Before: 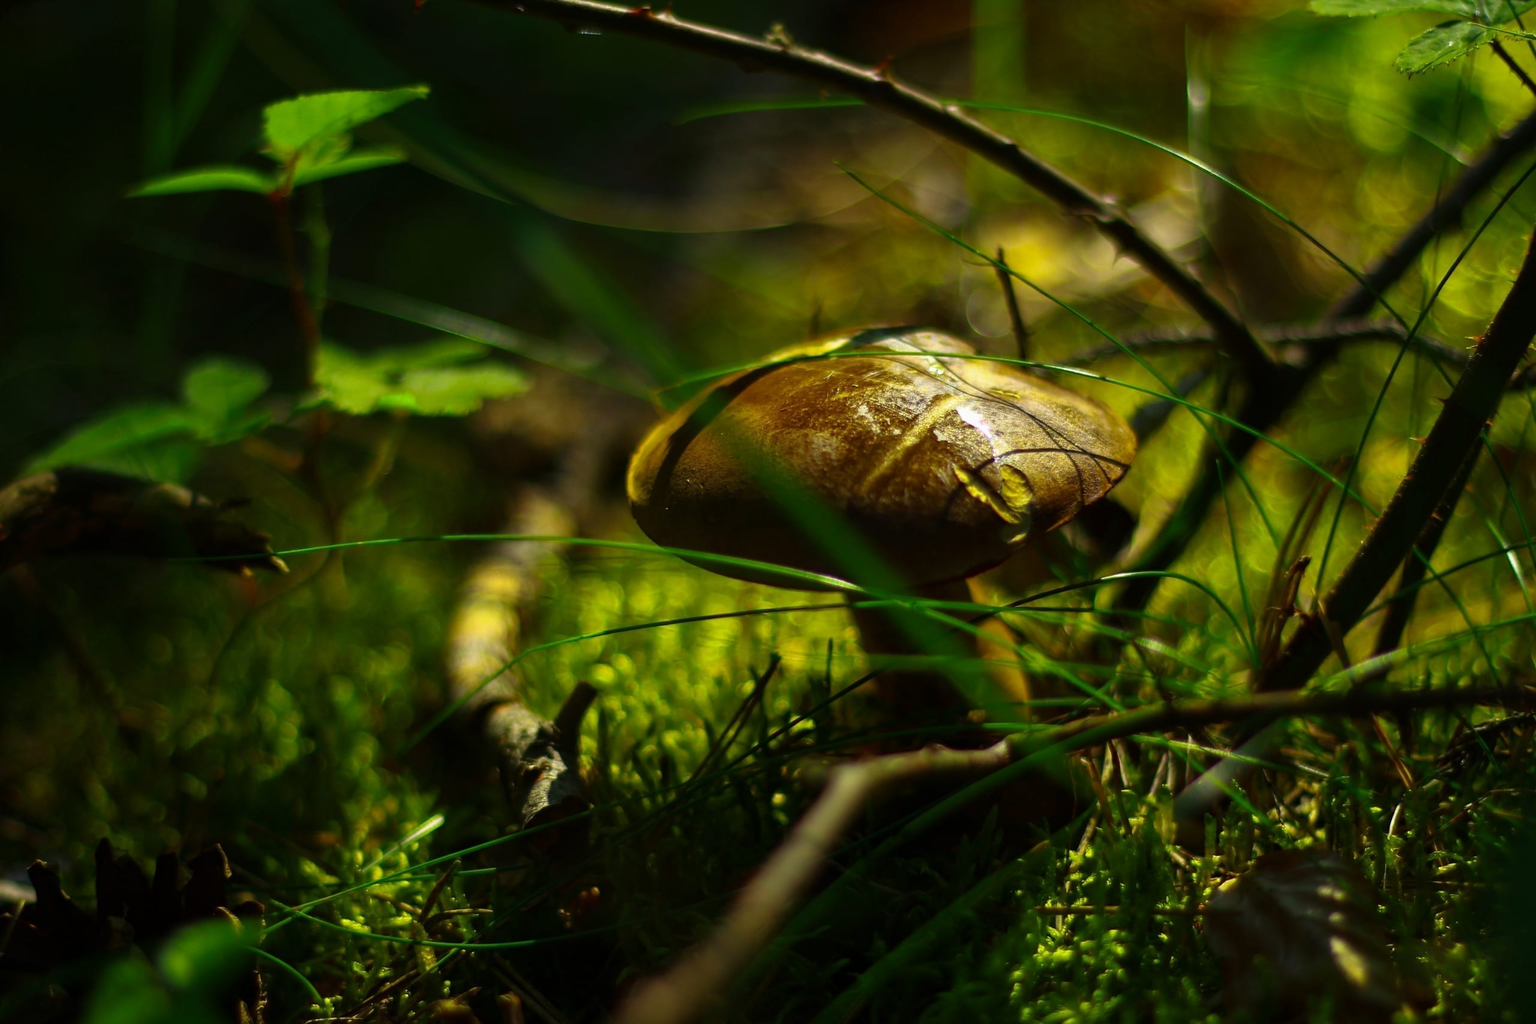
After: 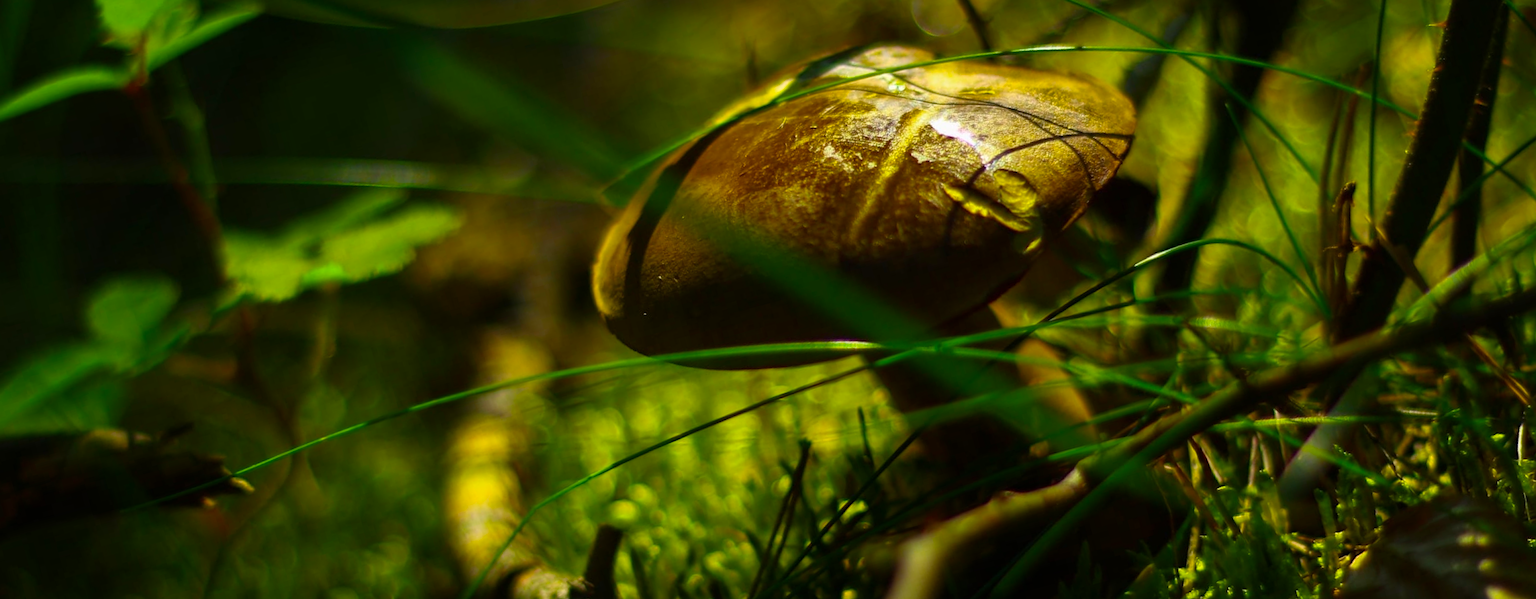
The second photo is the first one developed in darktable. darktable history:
rotate and perspective: rotation -14.8°, crop left 0.1, crop right 0.903, crop top 0.25, crop bottom 0.748
color balance rgb: perceptual saturation grading › global saturation 20%, global vibrance 20%
white balance: red 1, blue 1
crop and rotate: left 1.814%, top 12.818%, right 0.25%, bottom 9.225%
